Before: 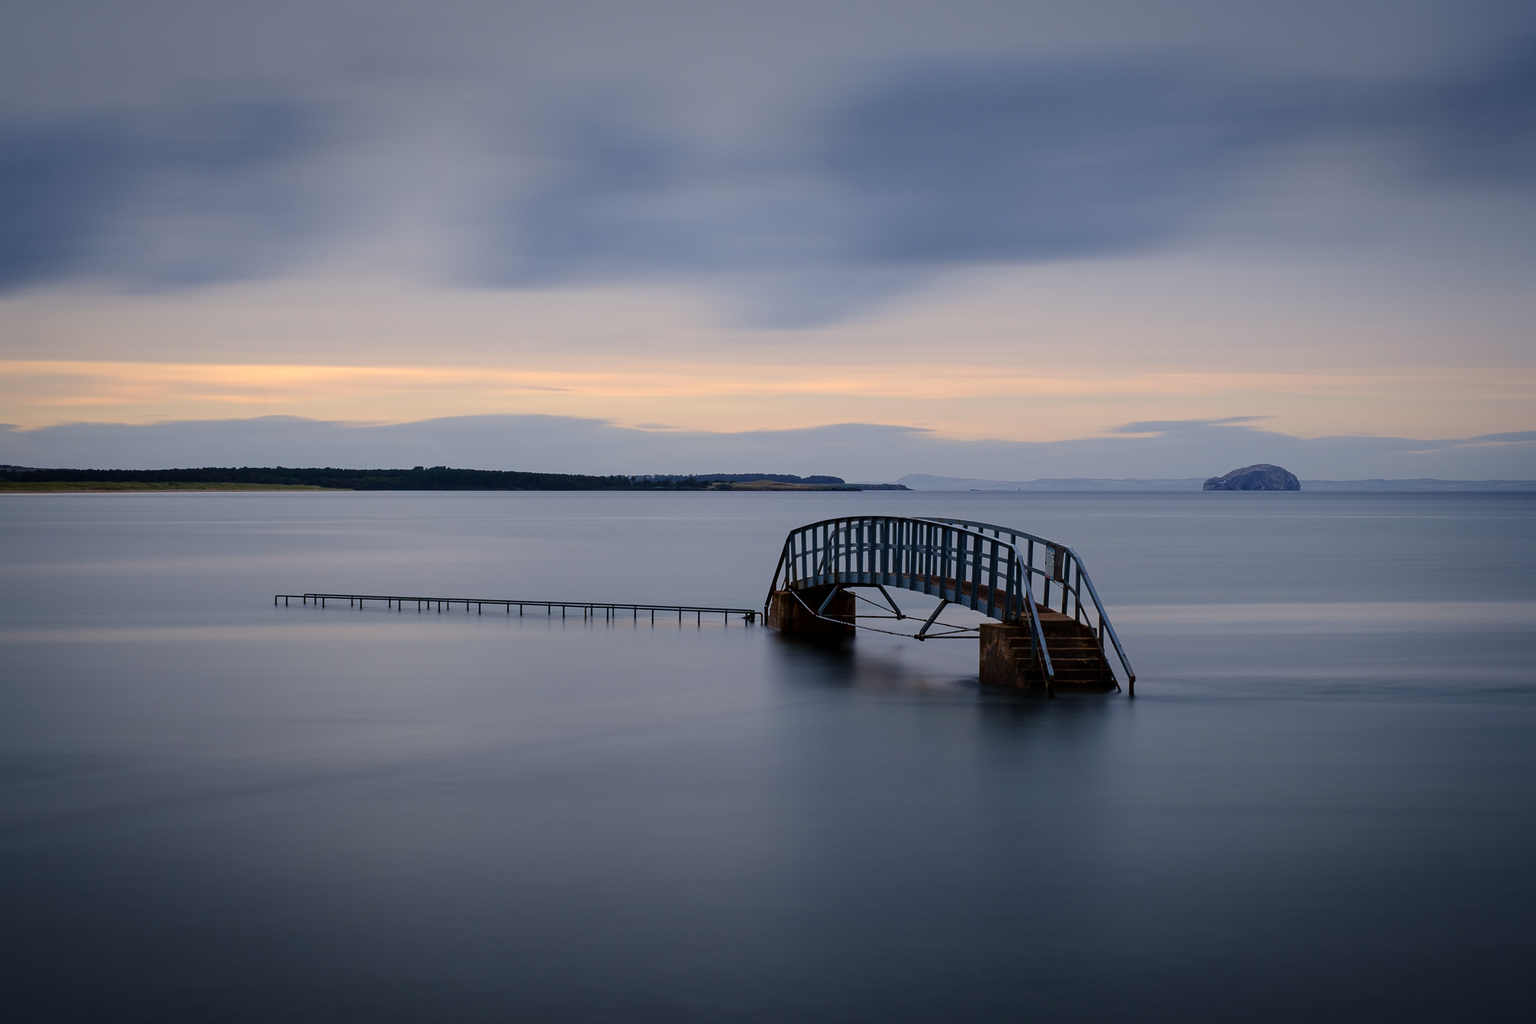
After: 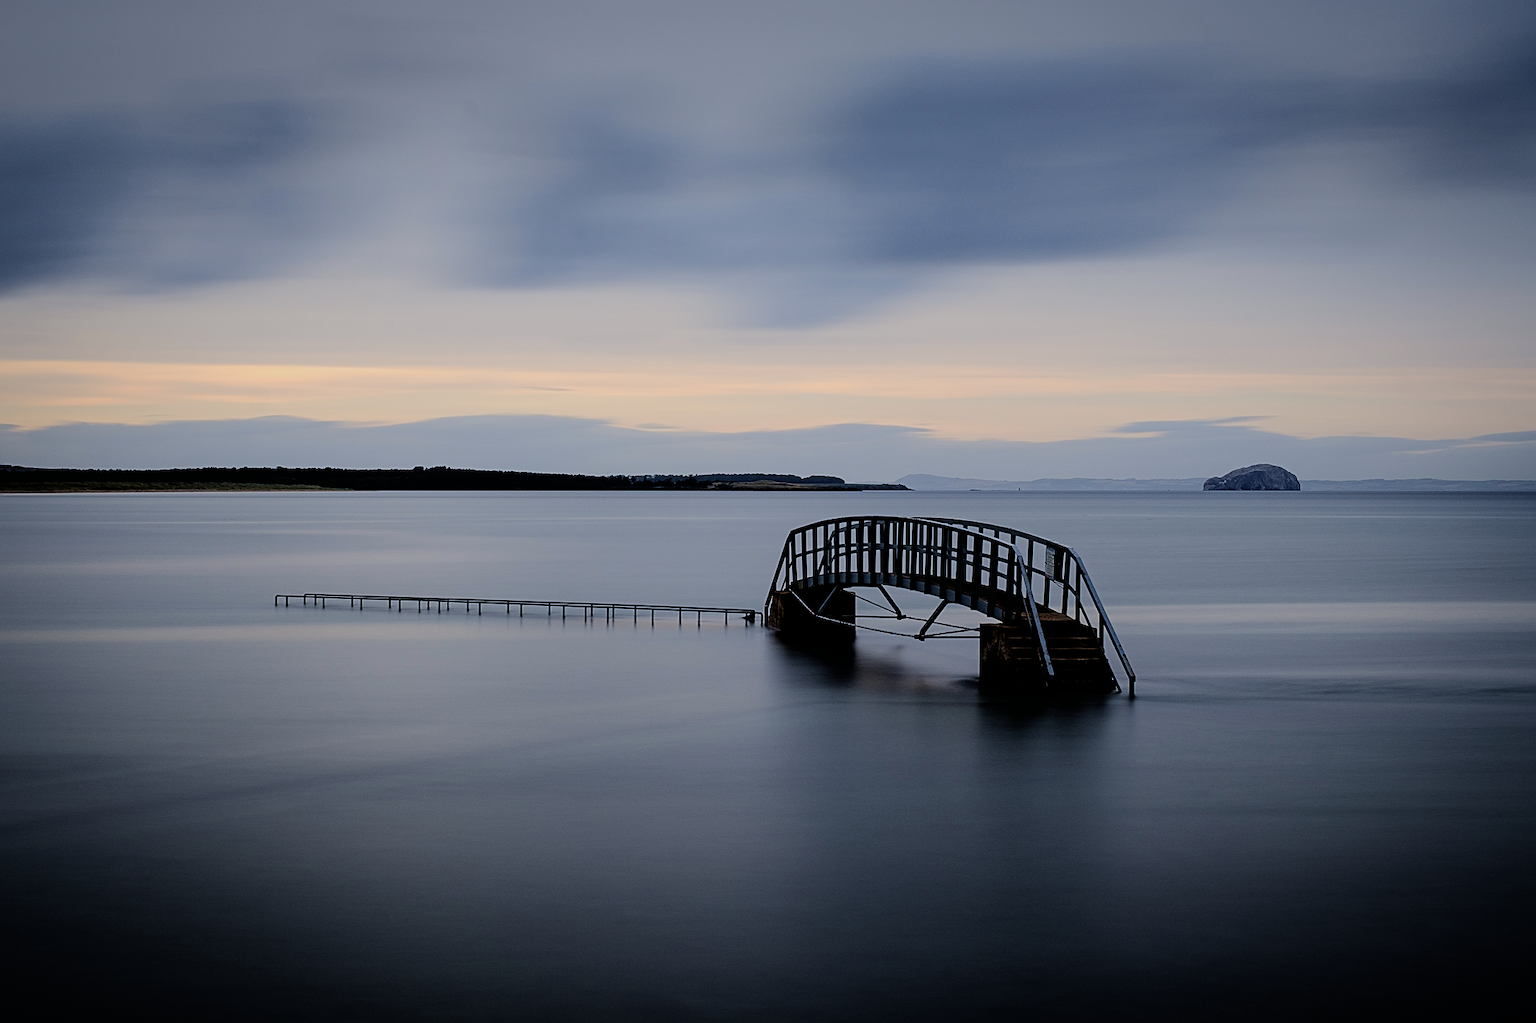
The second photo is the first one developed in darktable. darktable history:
sharpen: on, module defaults
white balance: red 0.978, blue 0.999
filmic rgb: black relative exposure -5 EV, hardness 2.88, contrast 1.3, highlights saturation mix -30%
